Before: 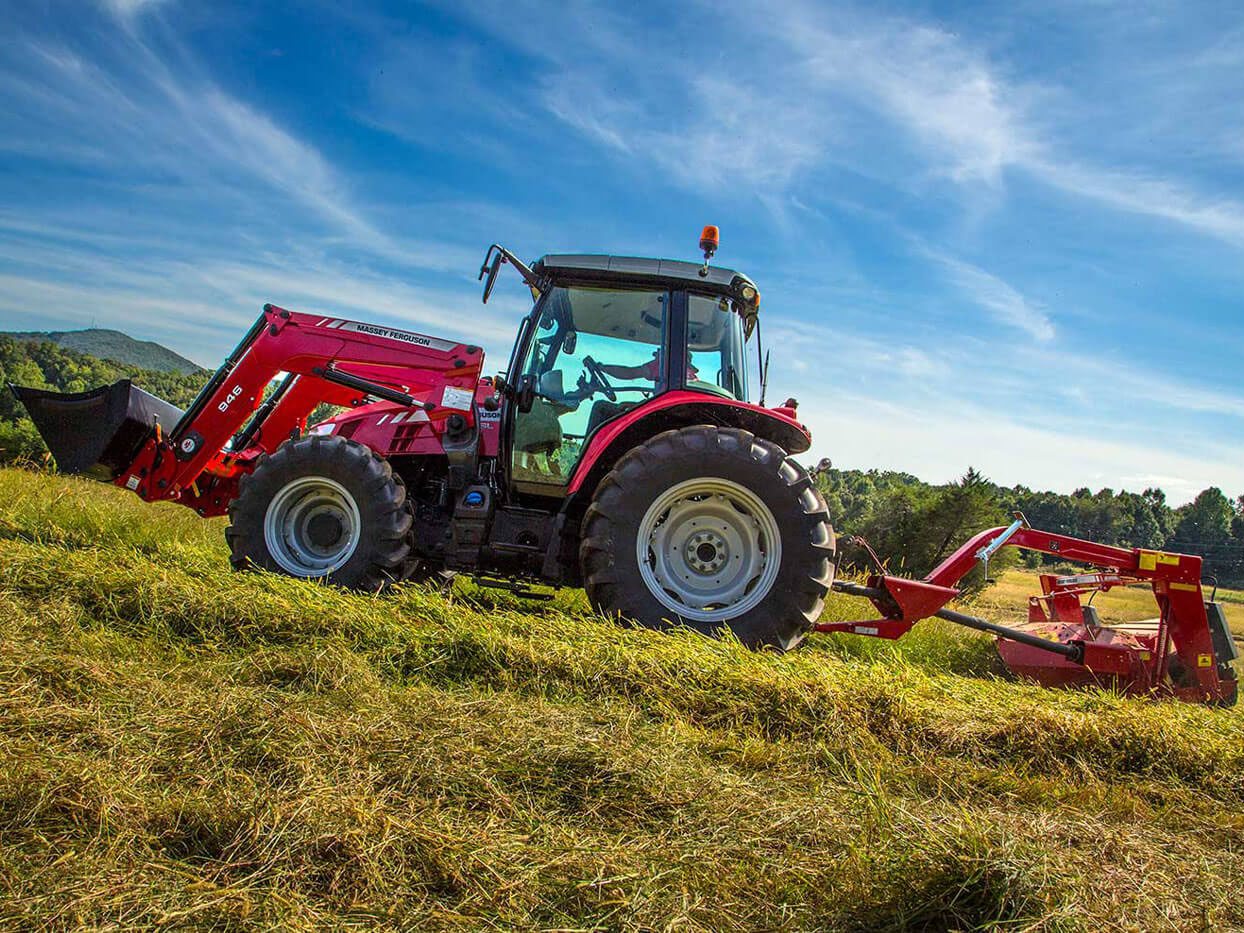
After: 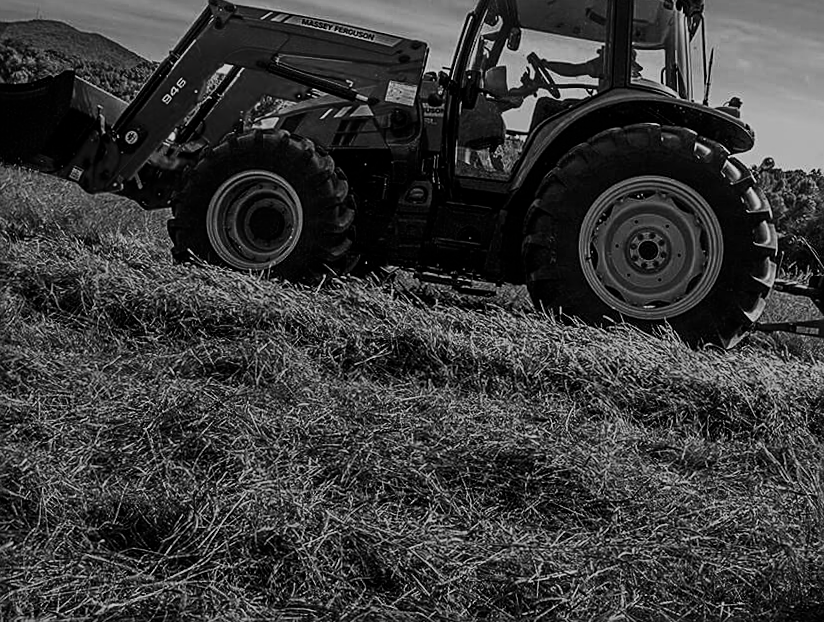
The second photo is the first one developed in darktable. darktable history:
contrast brightness saturation: contrast -0.039, brightness -0.61, saturation -0.997
filmic rgb: black relative exposure -7.65 EV, white relative exposure 4.56 EV, hardness 3.61, contrast 0.989, color science v4 (2020)
crop and rotate: angle -0.675°, left 3.892%, top 32.231%, right 28.8%
sharpen: on, module defaults
tone equalizer: -8 EV -0.449 EV, -7 EV -0.354 EV, -6 EV -0.359 EV, -5 EV -0.25 EV, -3 EV 0.212 EV, -2 EV 0.327 EV, -1 EV 0.369 EV, +0 EV 0.392 EV
exposure: black level correction -0.009, exposure 0.072 EV, compensate exposure bias true, compensate highlight preservation false
